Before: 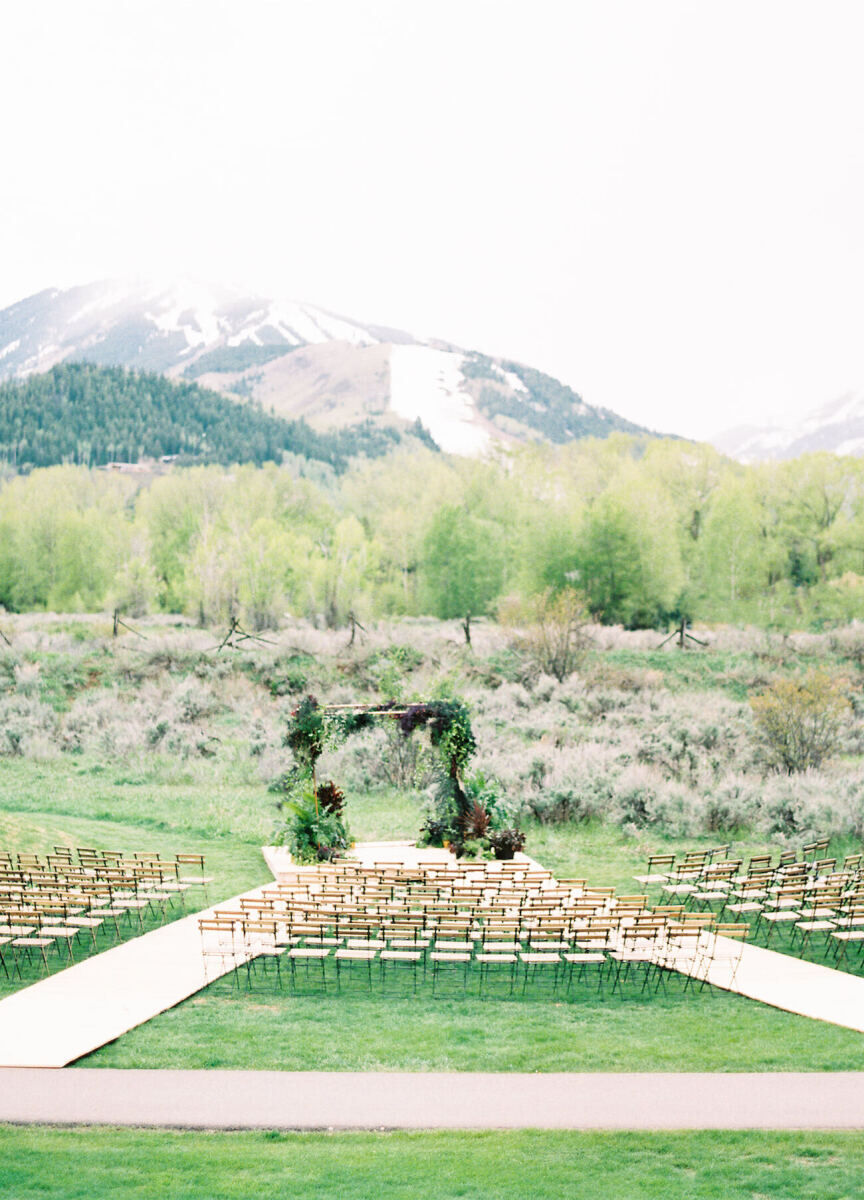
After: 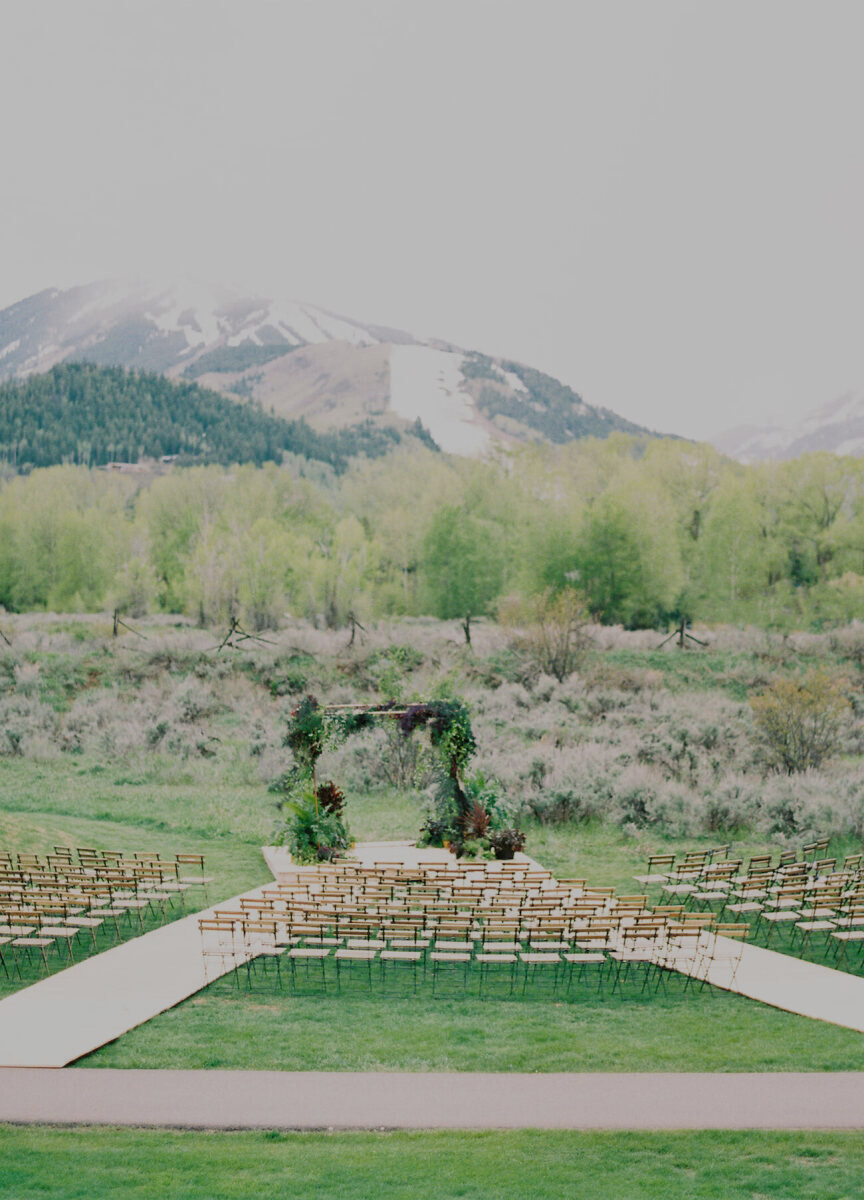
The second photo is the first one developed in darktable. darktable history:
tone equalizer: -8 EV -0.014 EV, -7 EV 0.007 EV, -6 EV -0.007 EV, -5 EV 0.007 EV, -4 EV -0.037 EV, -3 EV -0.228 EV, -2 EV -0.665 EV, -1 EV -0.969 EV, +0 EV -0.999 EV, mask exposure compensation -0.506 EV
